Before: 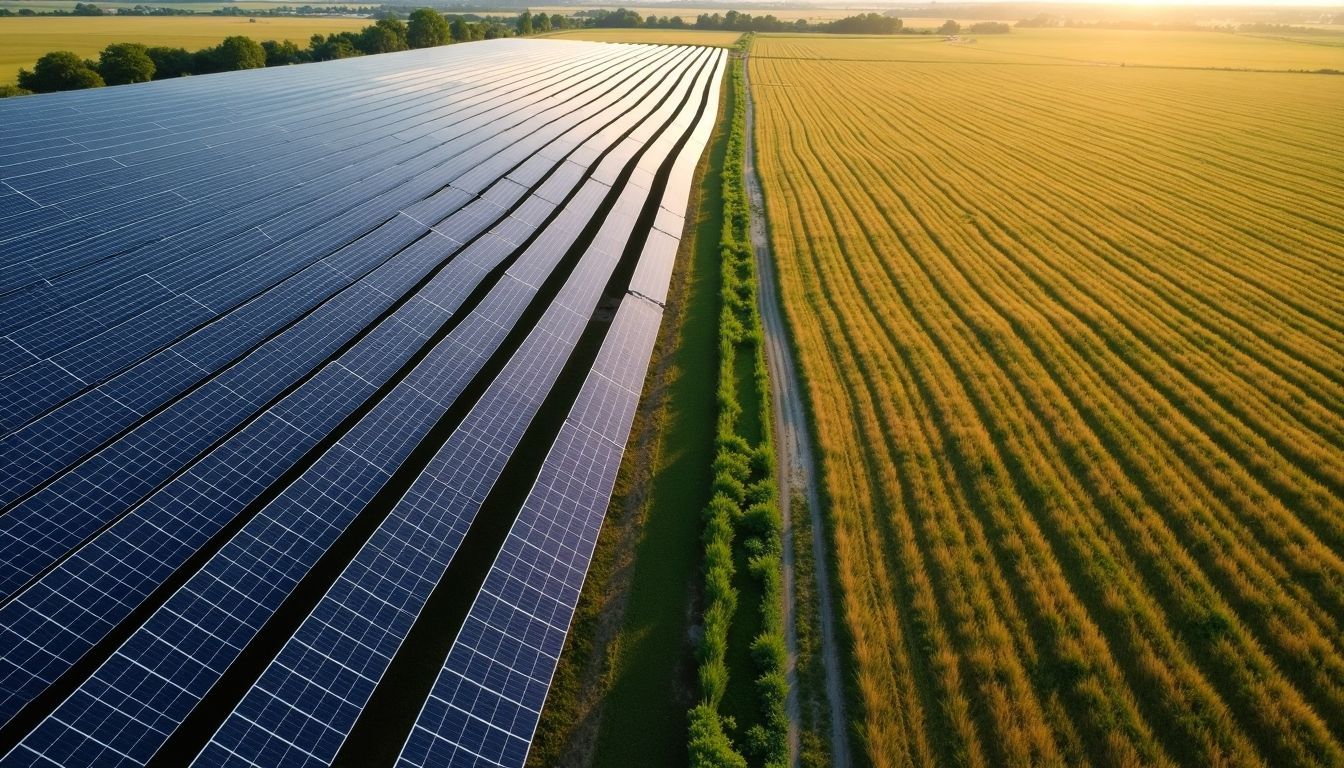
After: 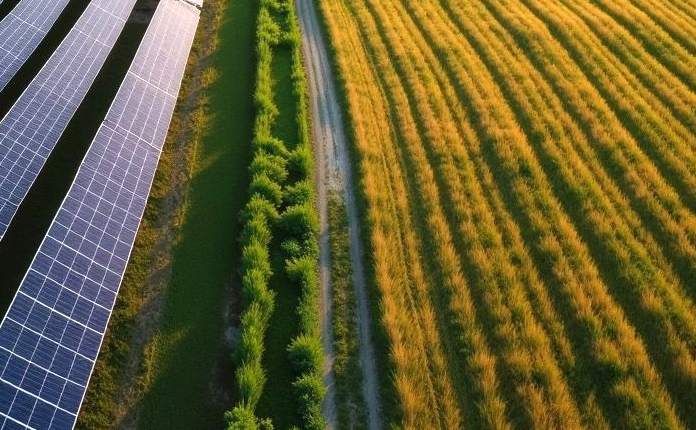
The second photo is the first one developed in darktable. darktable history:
exposure: black level correction 0, exposure 0.7 EV, compensate exposure bias true, compensate highlight preservation false
crop: left 34.479%, top 38.822%, right 13.718%, bottom 5.172%
